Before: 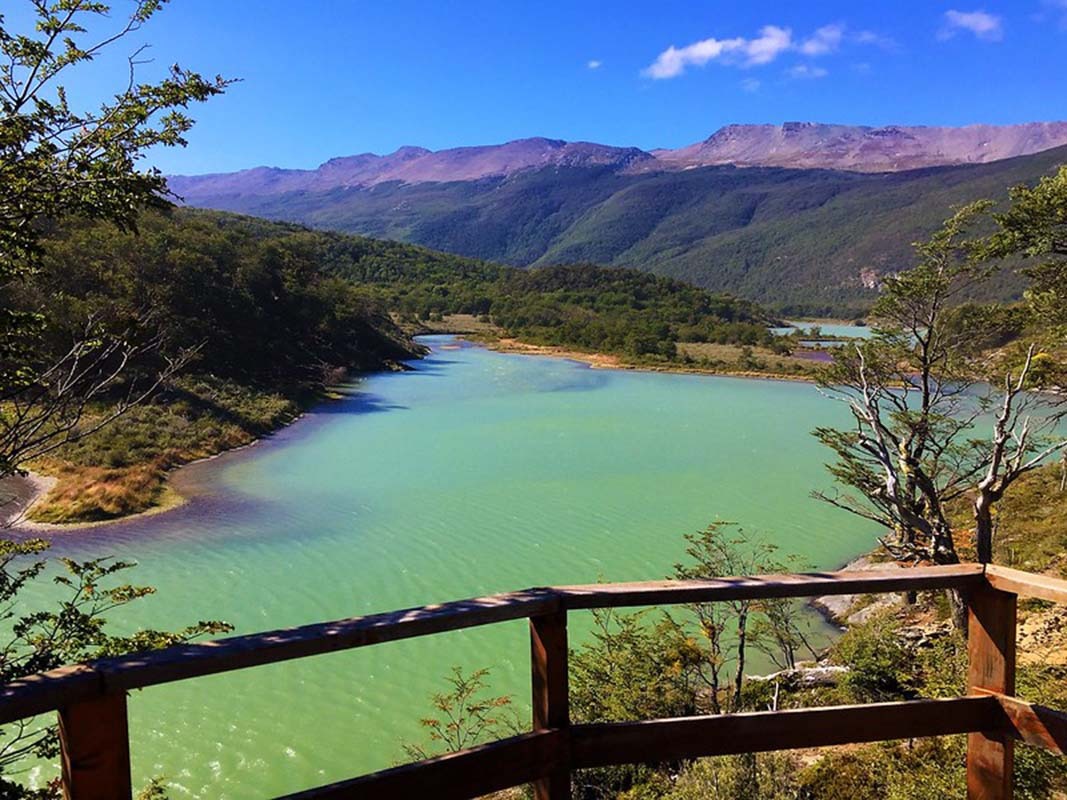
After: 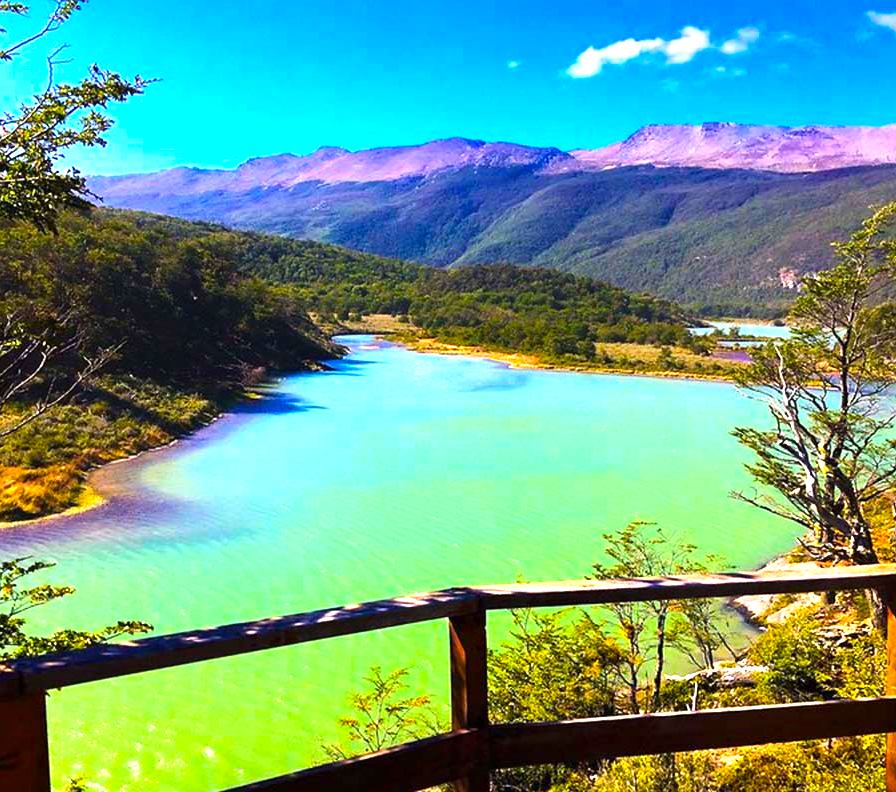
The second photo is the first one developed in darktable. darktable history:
color balance rgb: linear chroma grading › shadows -10%, linear chroma grading › global chroma 20%, perceptual saturation grading › global saturation 15%, perceptual brilliance grading › global brilliance 30%, perceptual brilliance grading › highlights 12%, perceptual brilliance grading › mid-tones 24%, global vibrance 20%
crop: left 7.598%, right 7.873%
